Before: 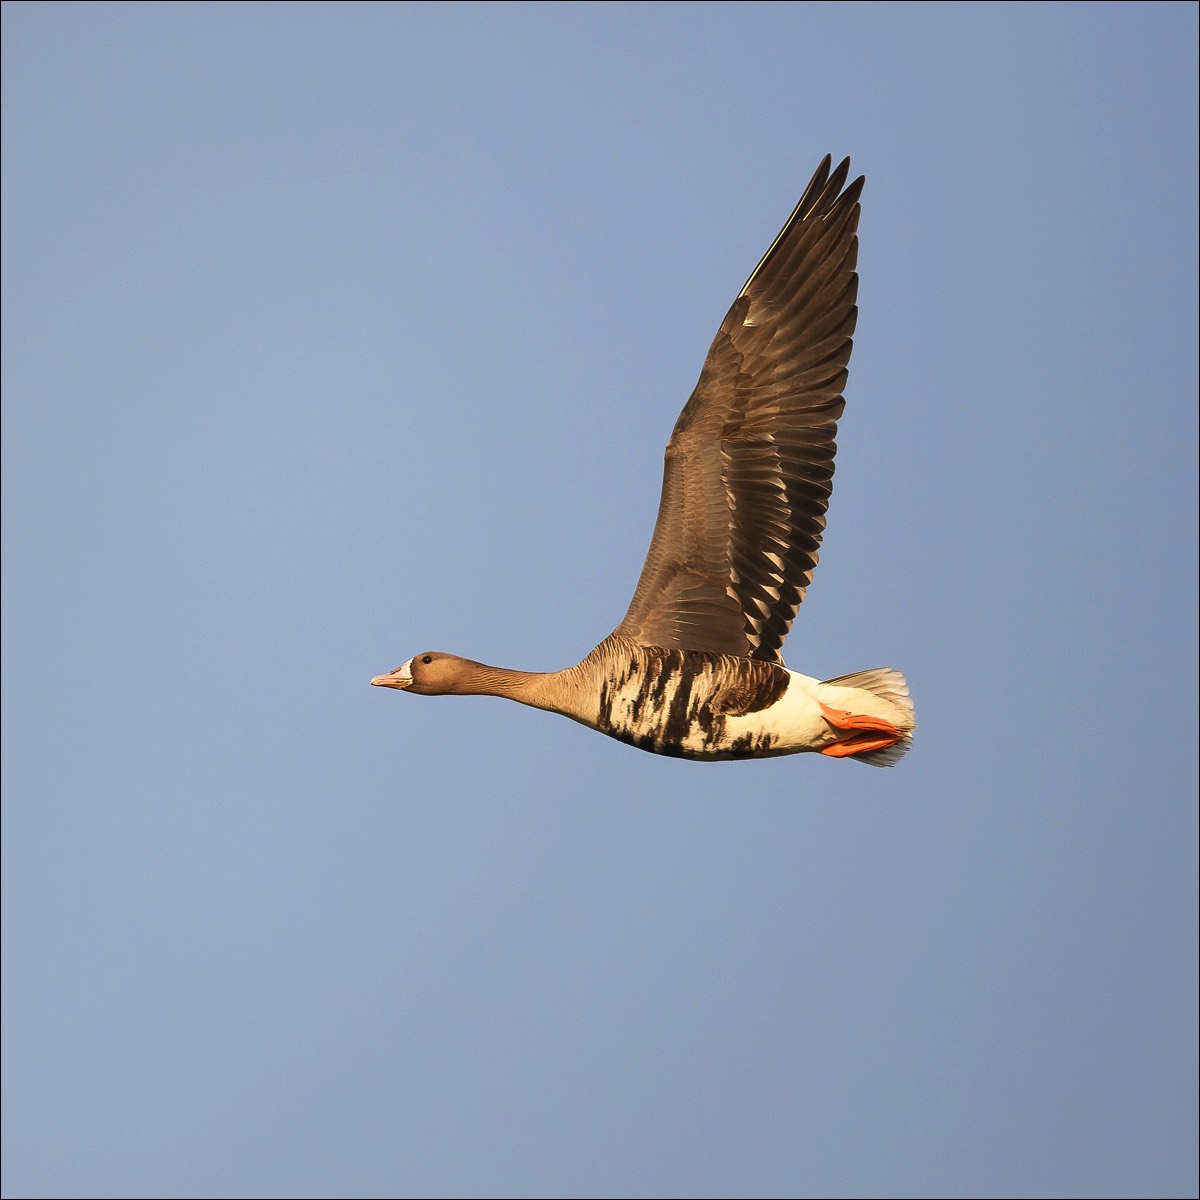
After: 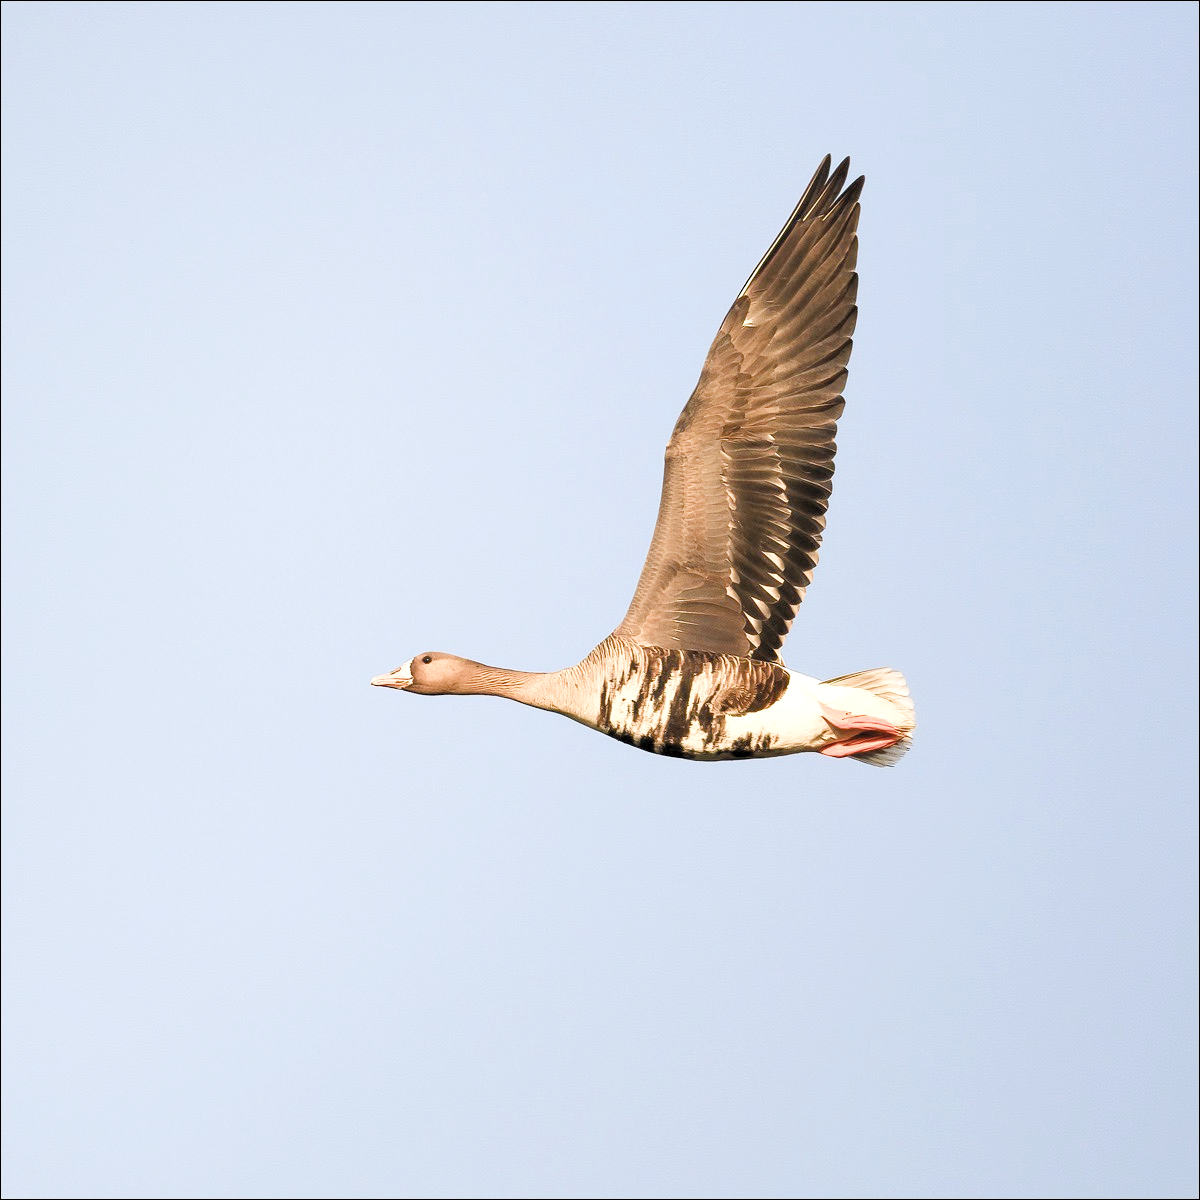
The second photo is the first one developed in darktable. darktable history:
filmic rgb: black relative exposure -7.65 EV, white relative exposure 4.56 EV, threshold 5.99 EV, hardness 3.61, contrast 0.988, color science v4 (2020), enable highlight reconstruction true
levels: levels [0.062, 0.494, 0.925]
tone equalizer: edges refinement/feathering 500, mask exposure compensation -1.57 EV, preserve details no
exposure: black level correction 0, exposure 1.103 EV, compensate highlight preservation false
